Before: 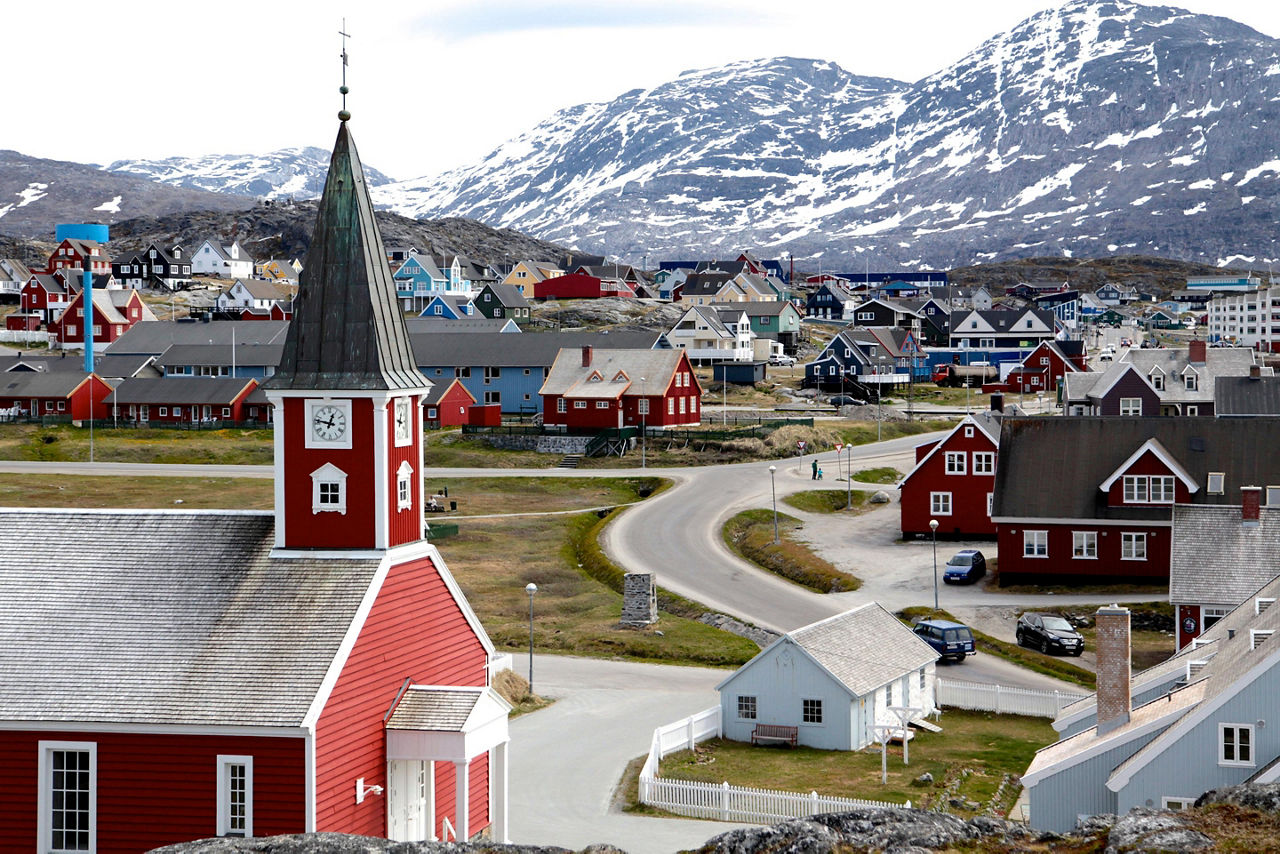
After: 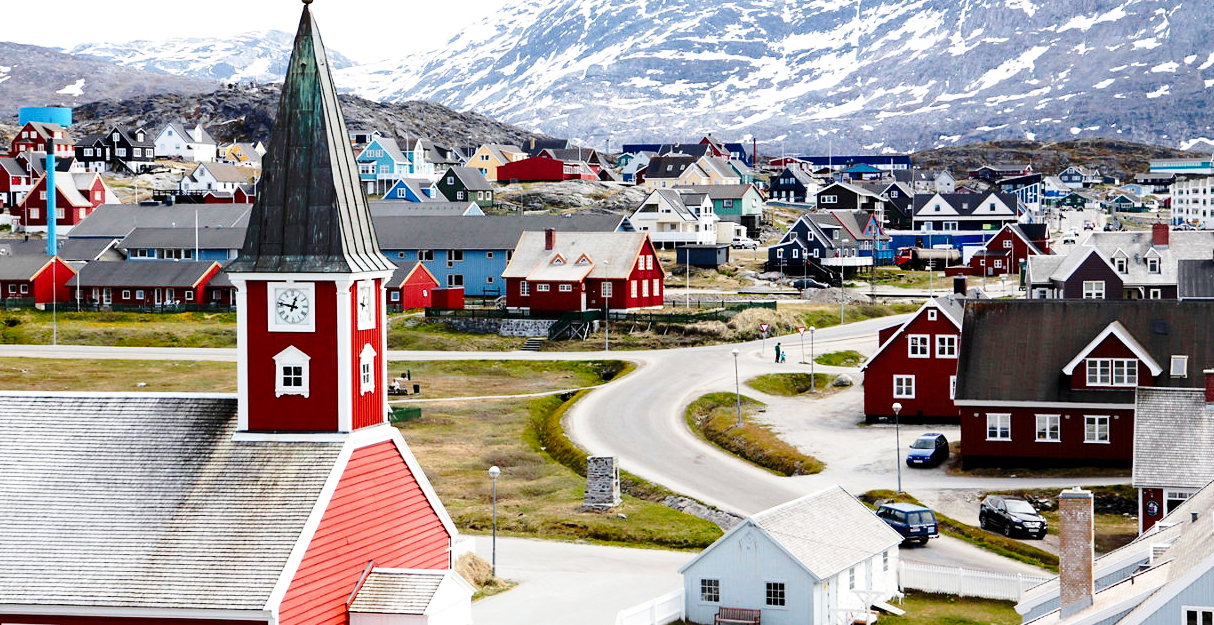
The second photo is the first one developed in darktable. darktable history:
base curve: curves: ch0 [(0, 0) (0.028, 0.03) (0.121, 0.232) (0.46, 0.748) (0.859, 0.968) (1, 1)], preserve colors none
crop and rotate: left 2.934%, top 13.869%, right 2.152%, bottom 12.881%
